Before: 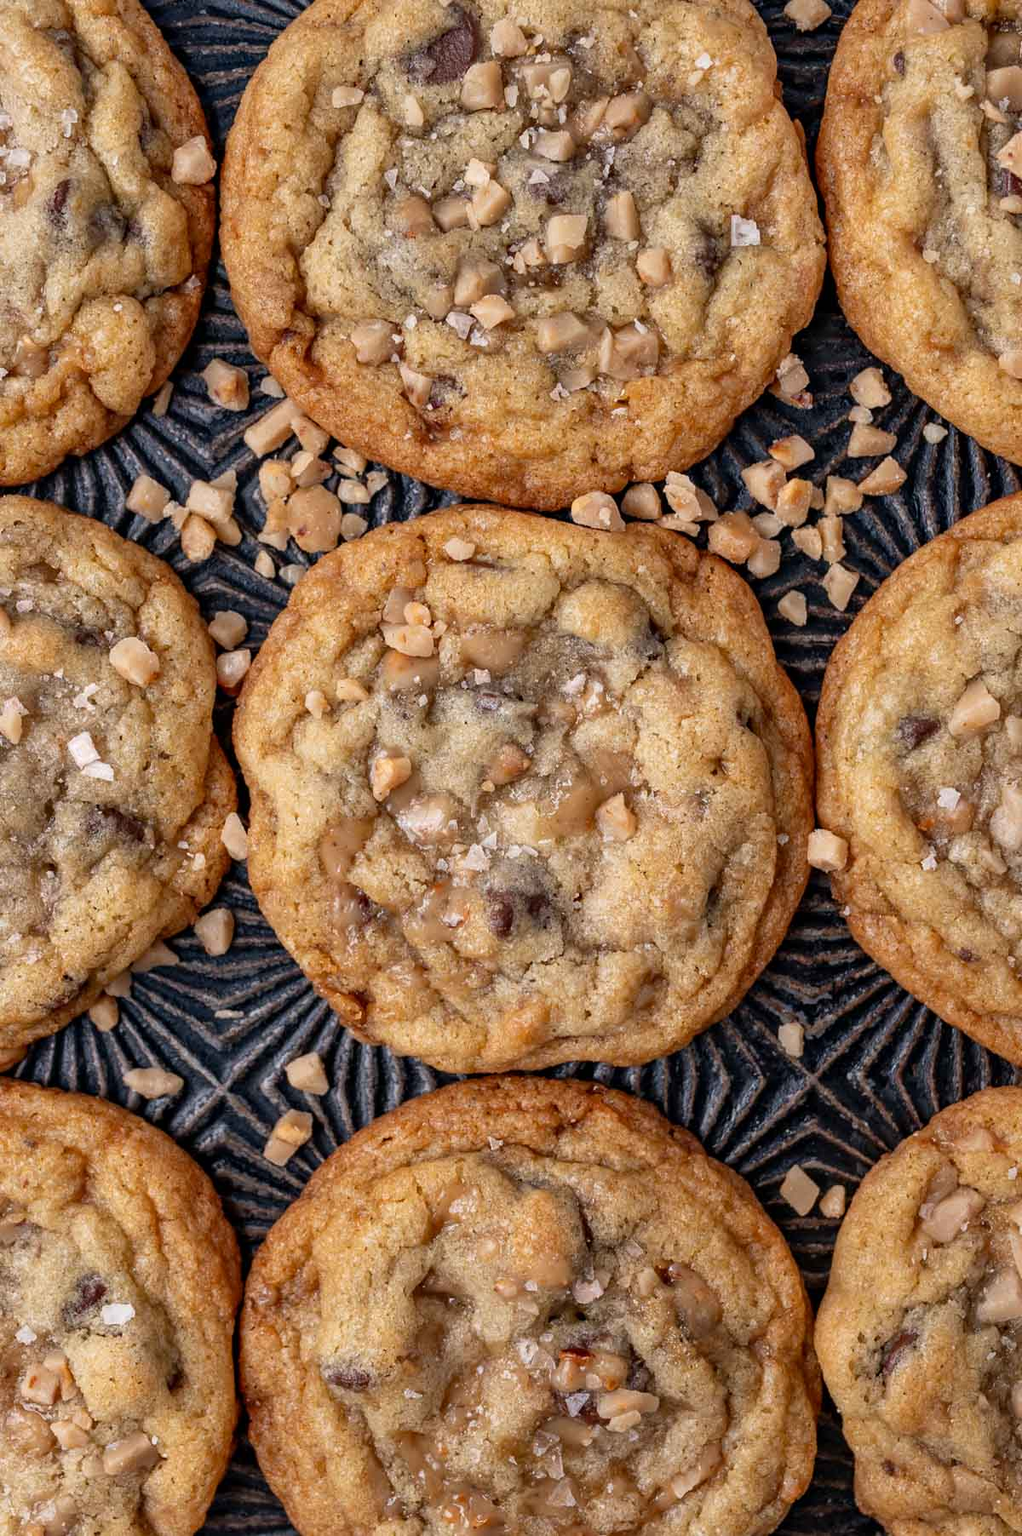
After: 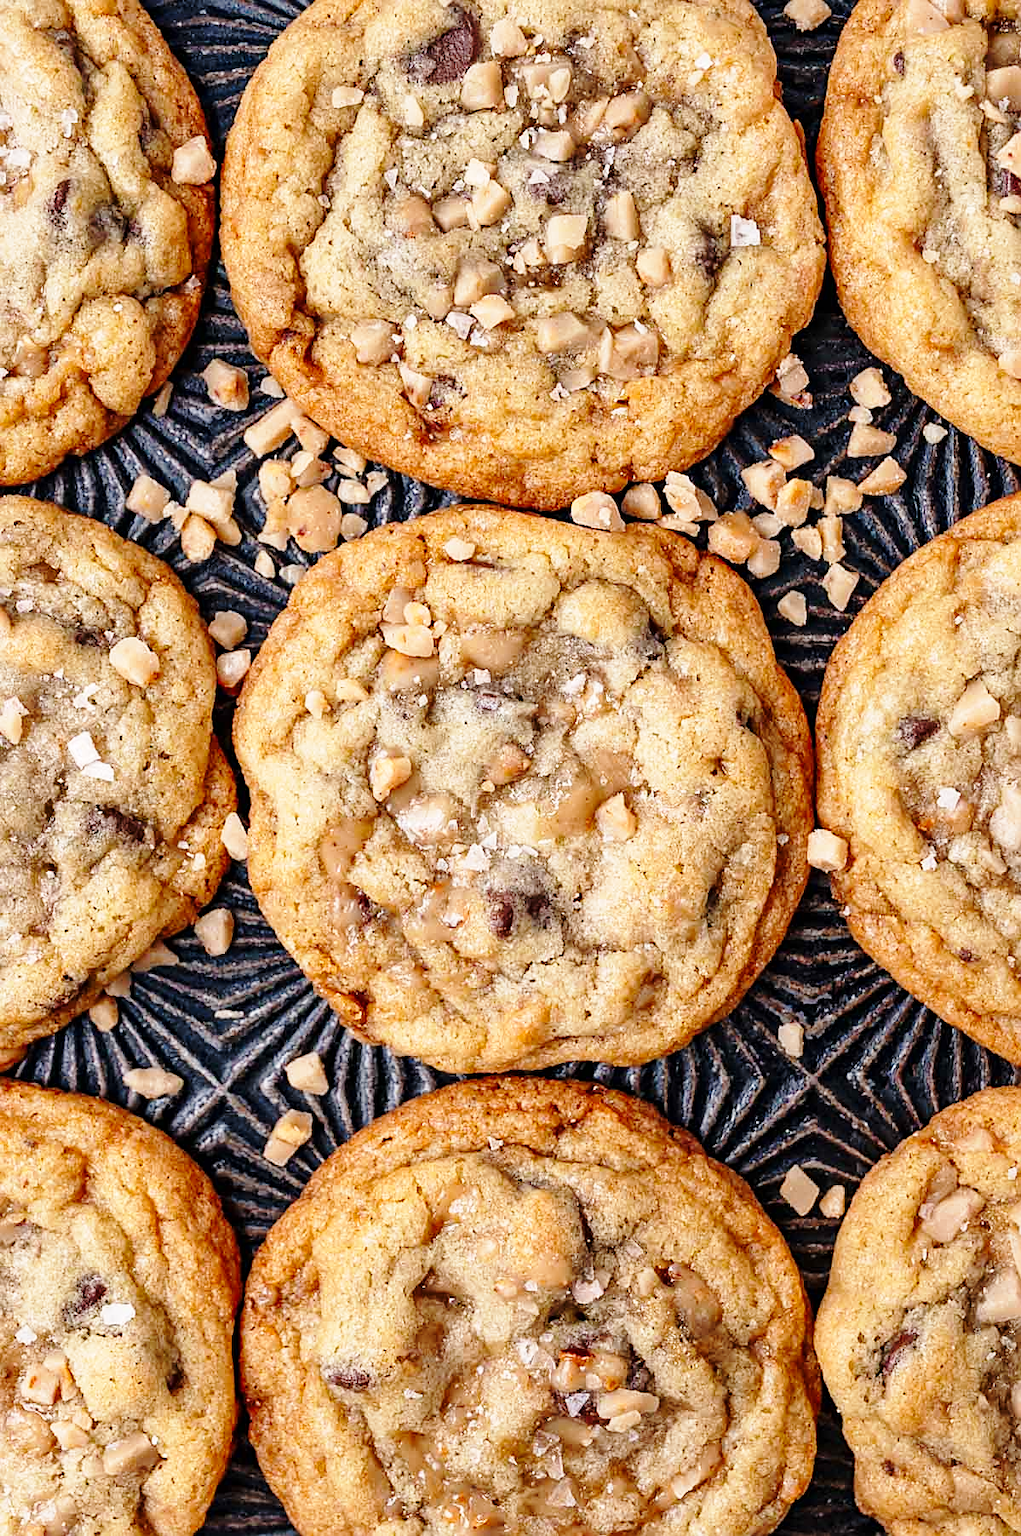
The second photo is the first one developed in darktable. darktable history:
sharpen: on, module defaults
base curve: curves: ch0 [(0, 0) (0.028, 0.03) (0.121, 0.232) (0.46, 0.748) (0.859, 0.968) (1, 1)], preserve colors none
